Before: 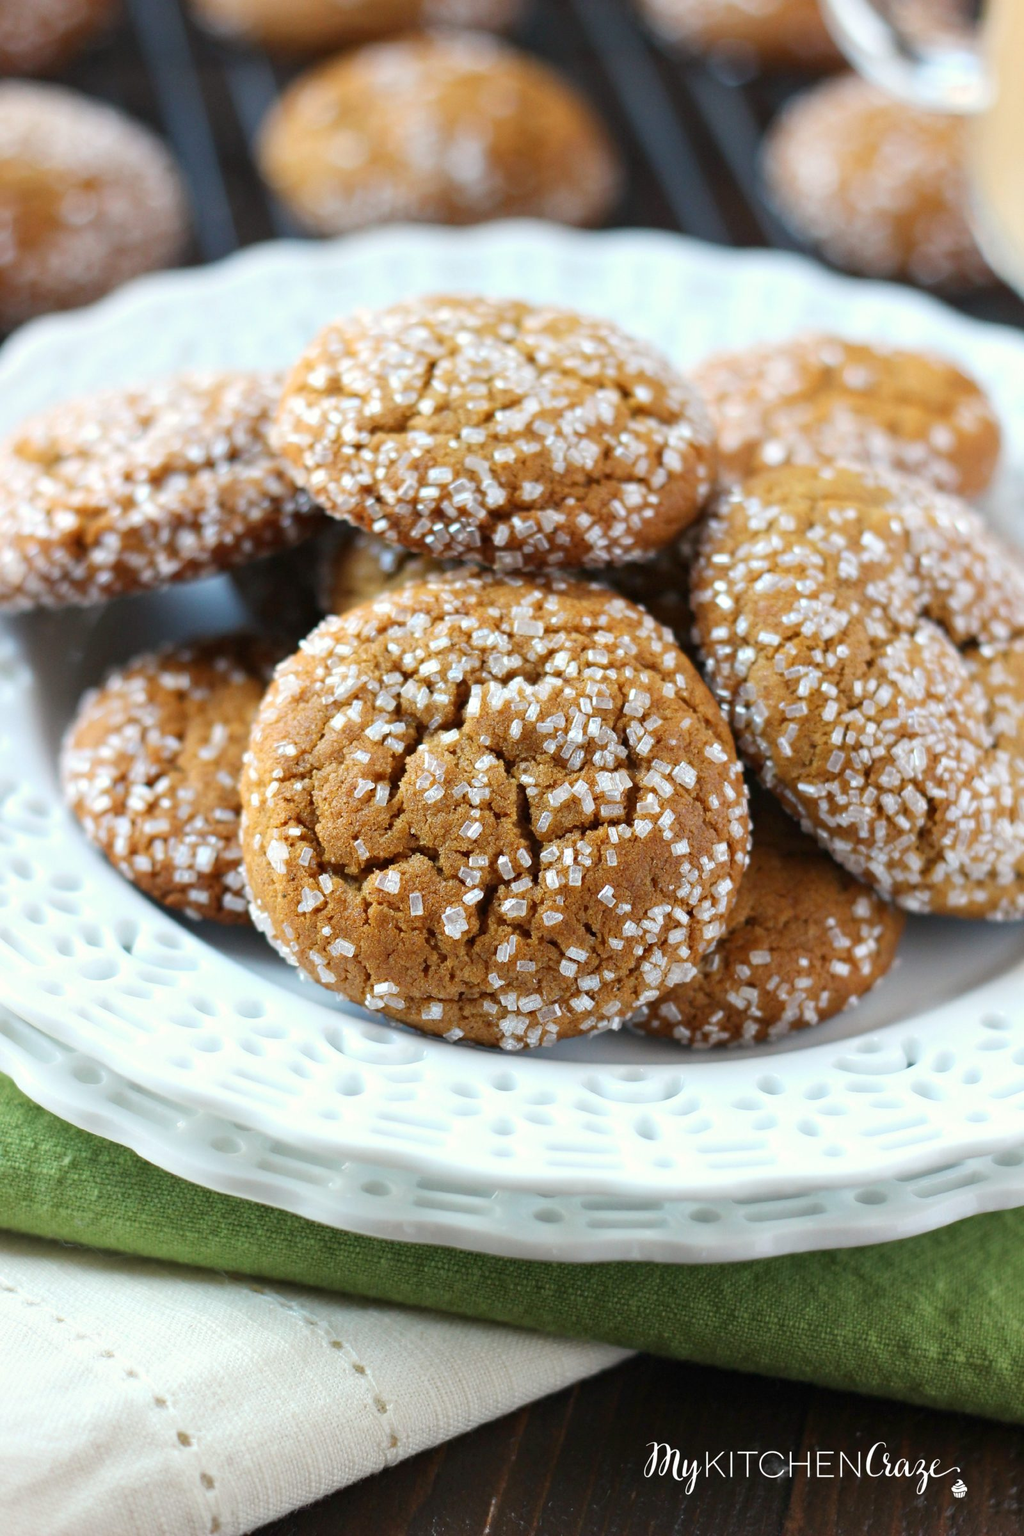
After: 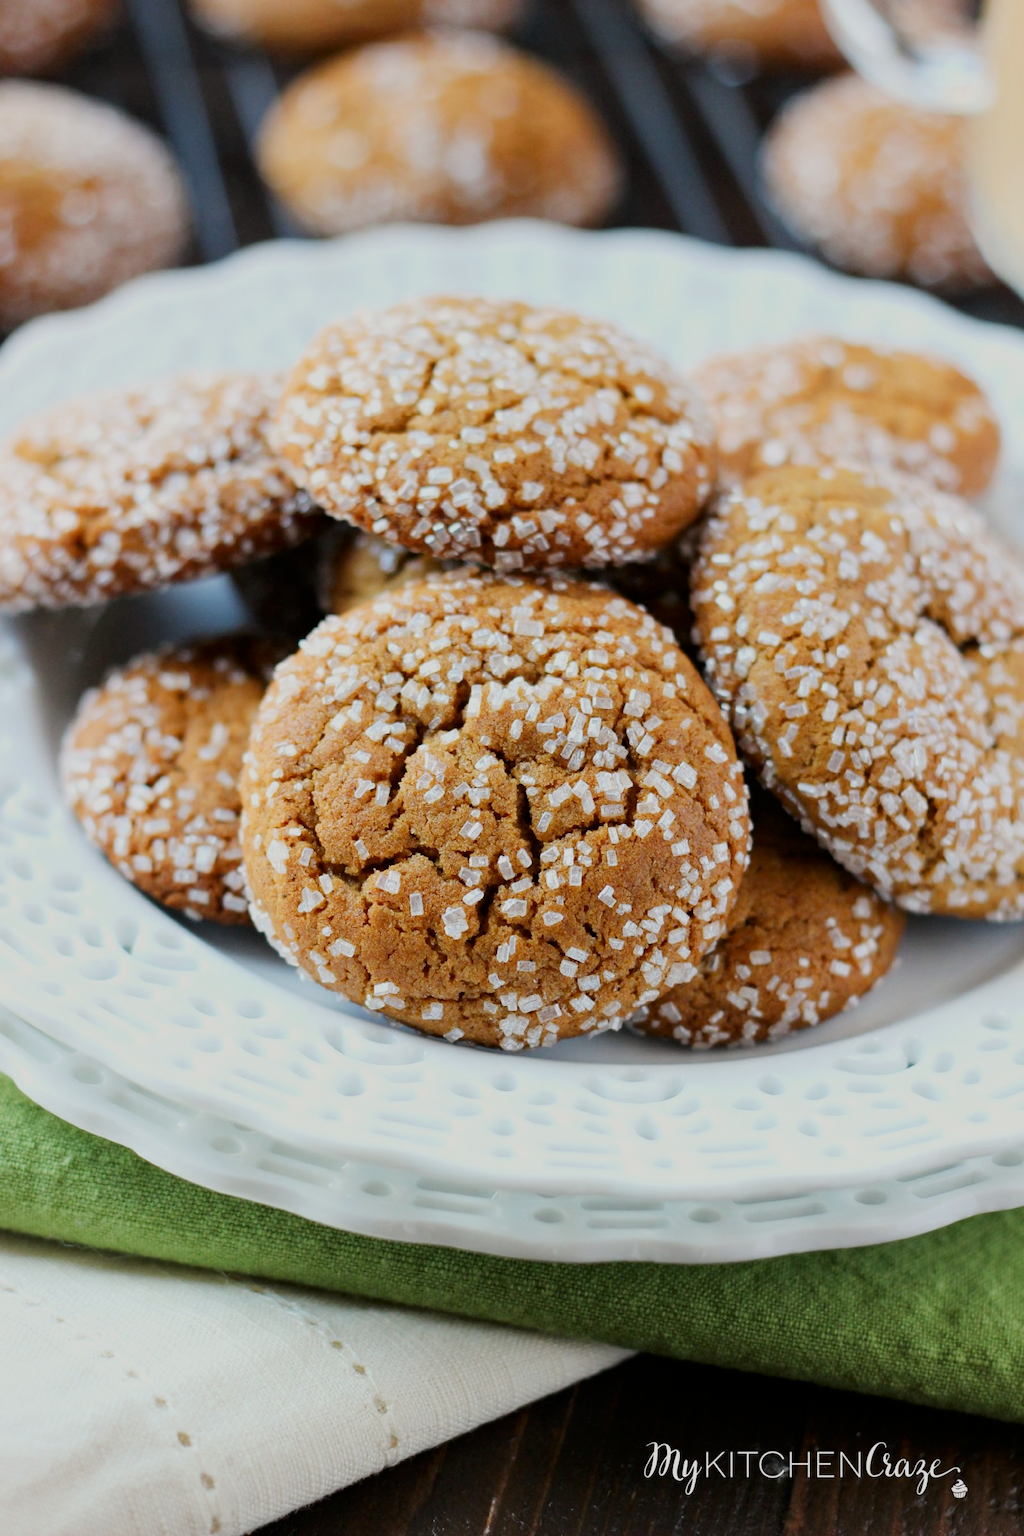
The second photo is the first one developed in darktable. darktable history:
filmic rgb: black relative exposure -7.15 EV, white relative exposure 5.36 EV, hardness 3.02
contrast brightness saturation: brightness -0.09
exposure: black level correction 0, exposure 0.5 EV, compensate exposure bias true, compensate highlight preservation false
